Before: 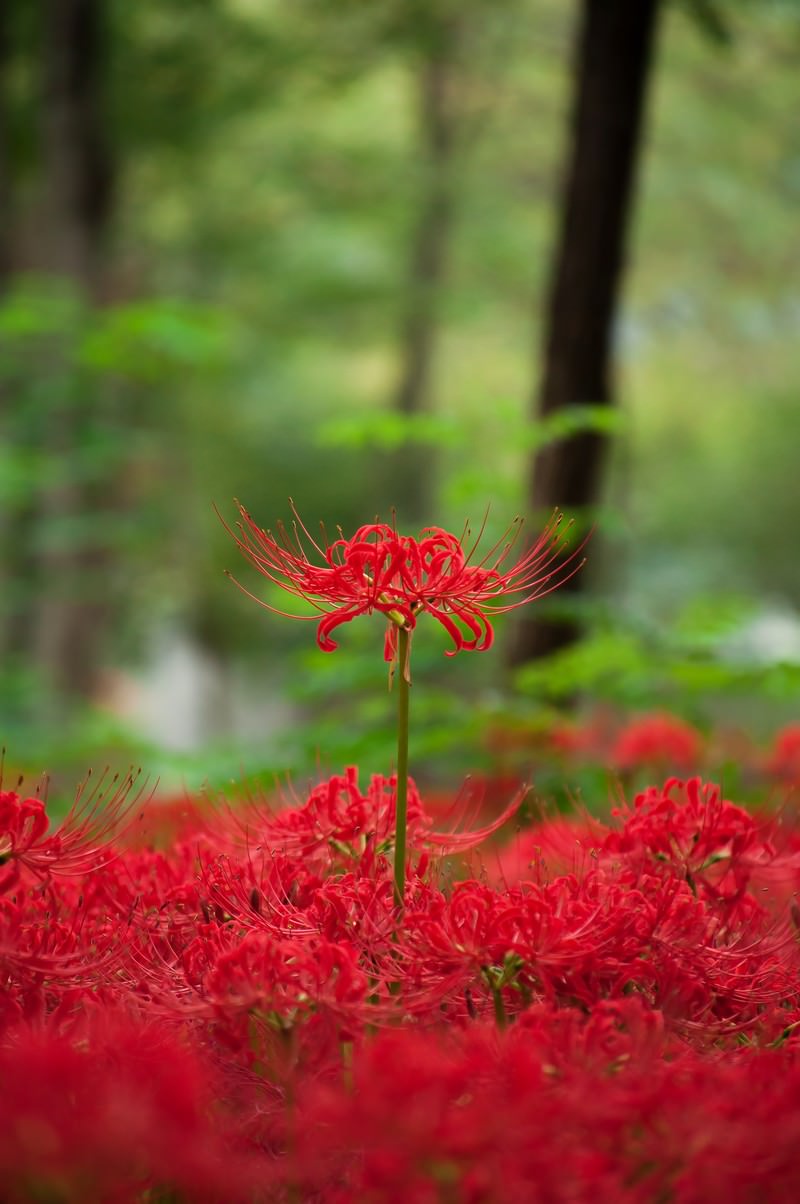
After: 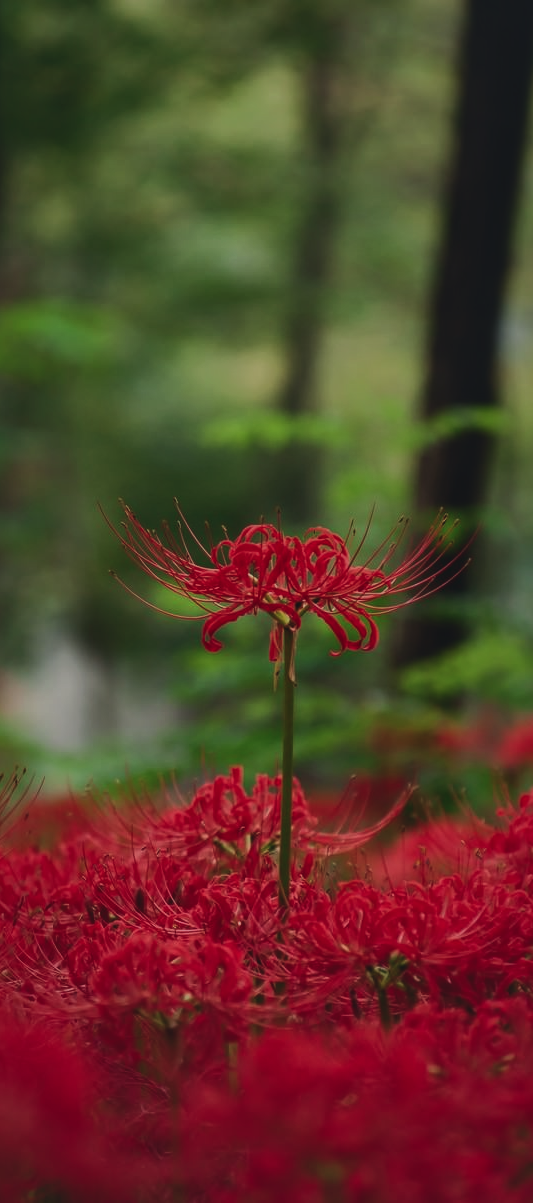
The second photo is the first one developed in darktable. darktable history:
contrast brightness saturation: contrast 0.104, brightness -0.275, saturation 0.138
crop and rotate: left 14.434%, right 18.892%
exposure: black level correction -0.037, exposure -0.496 EV, compensate highlight preservation false
color correction: highlights a* 2.75, highlights b* 4.99, shadows a* -1.59, shadows b* -4.86, saturation 0.794
shadows and highlights: on, module defaults
local contrast: on, module defaults
